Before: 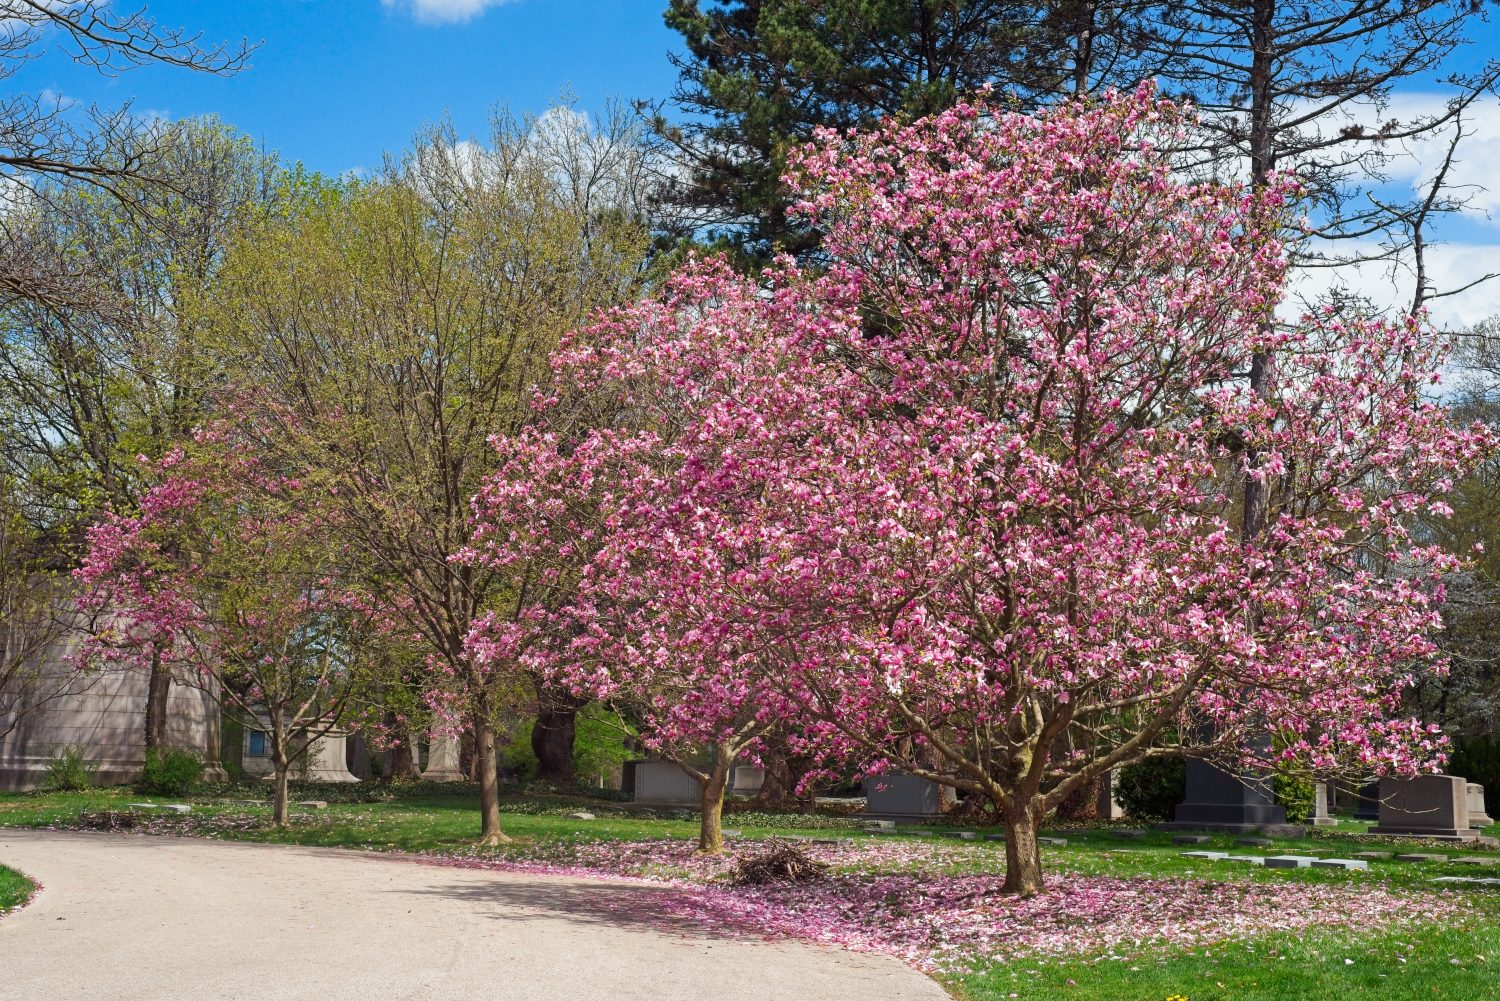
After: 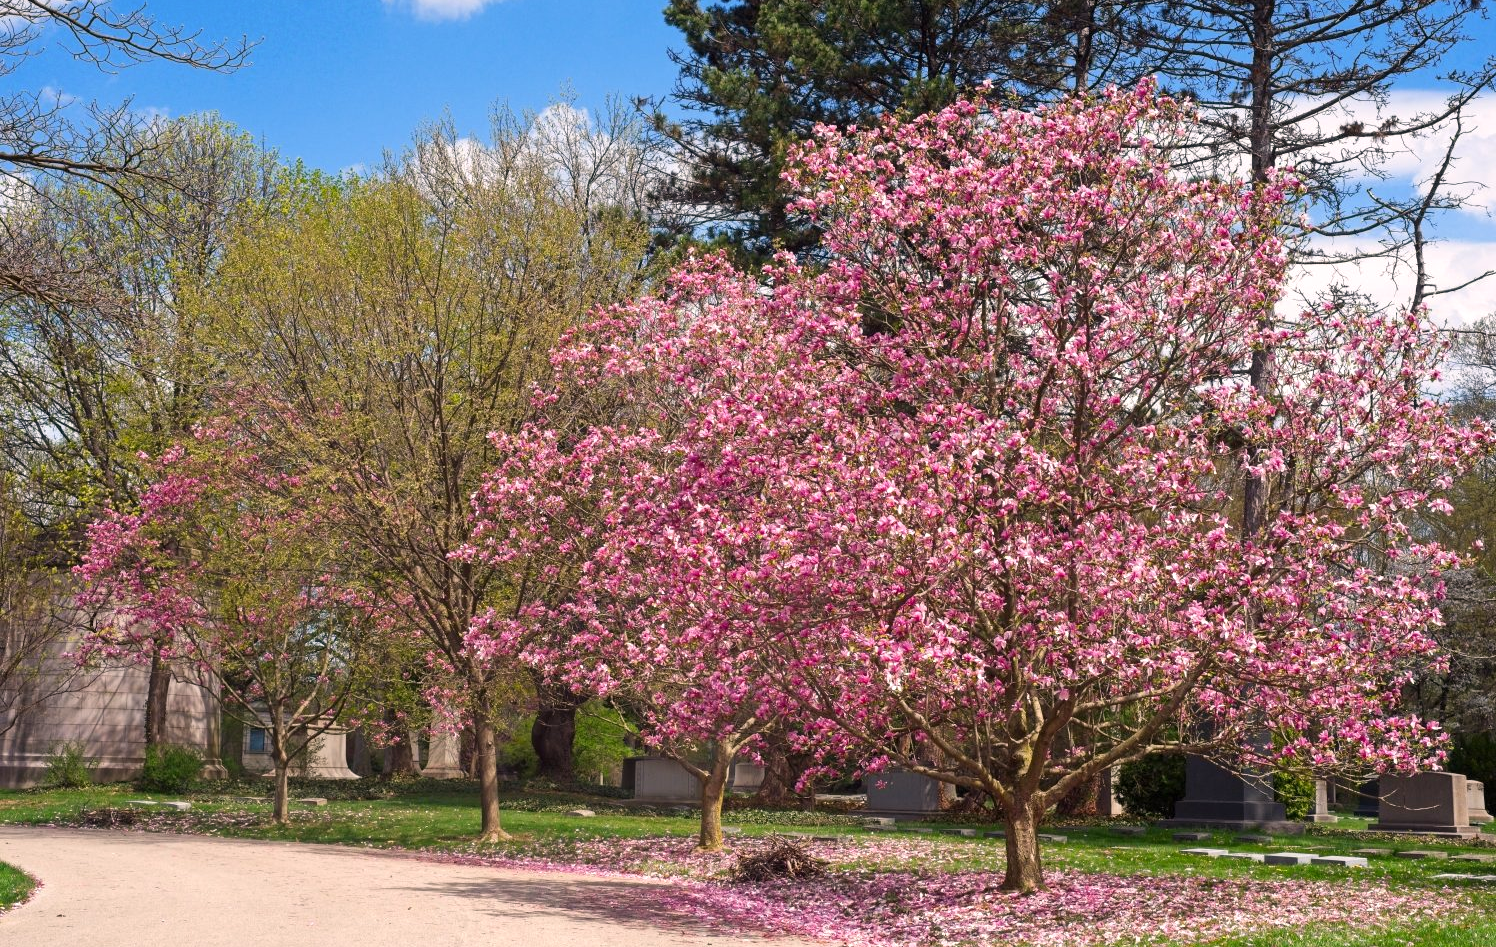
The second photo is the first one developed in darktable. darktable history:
color correction: highlights a* 7.13, highlights b* 4.17
exposure: exposure 0.203 EV, compensate exposure bias true, compensate highlight preservation false
crop: top 0.394%, right 0.257%, bottom 4.991%
